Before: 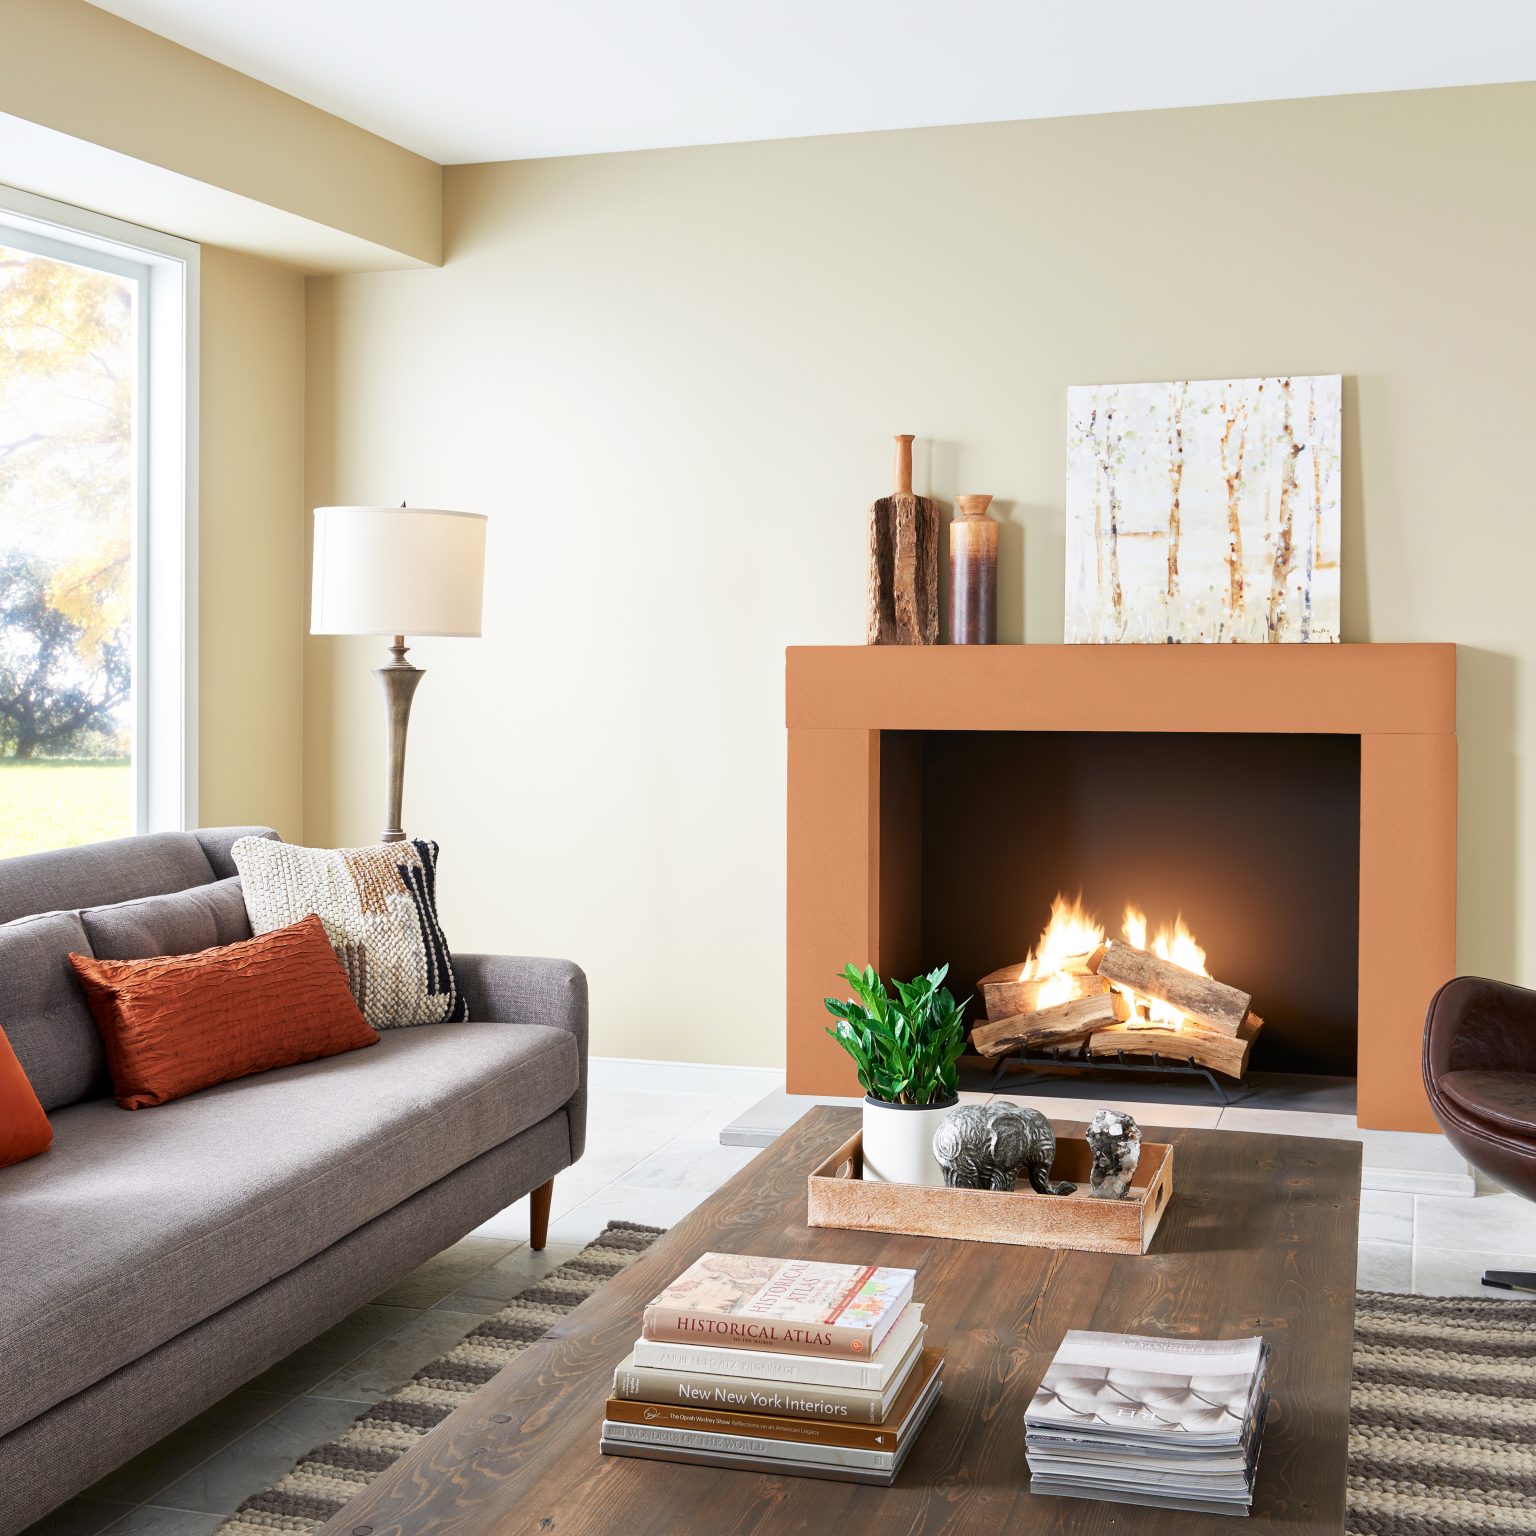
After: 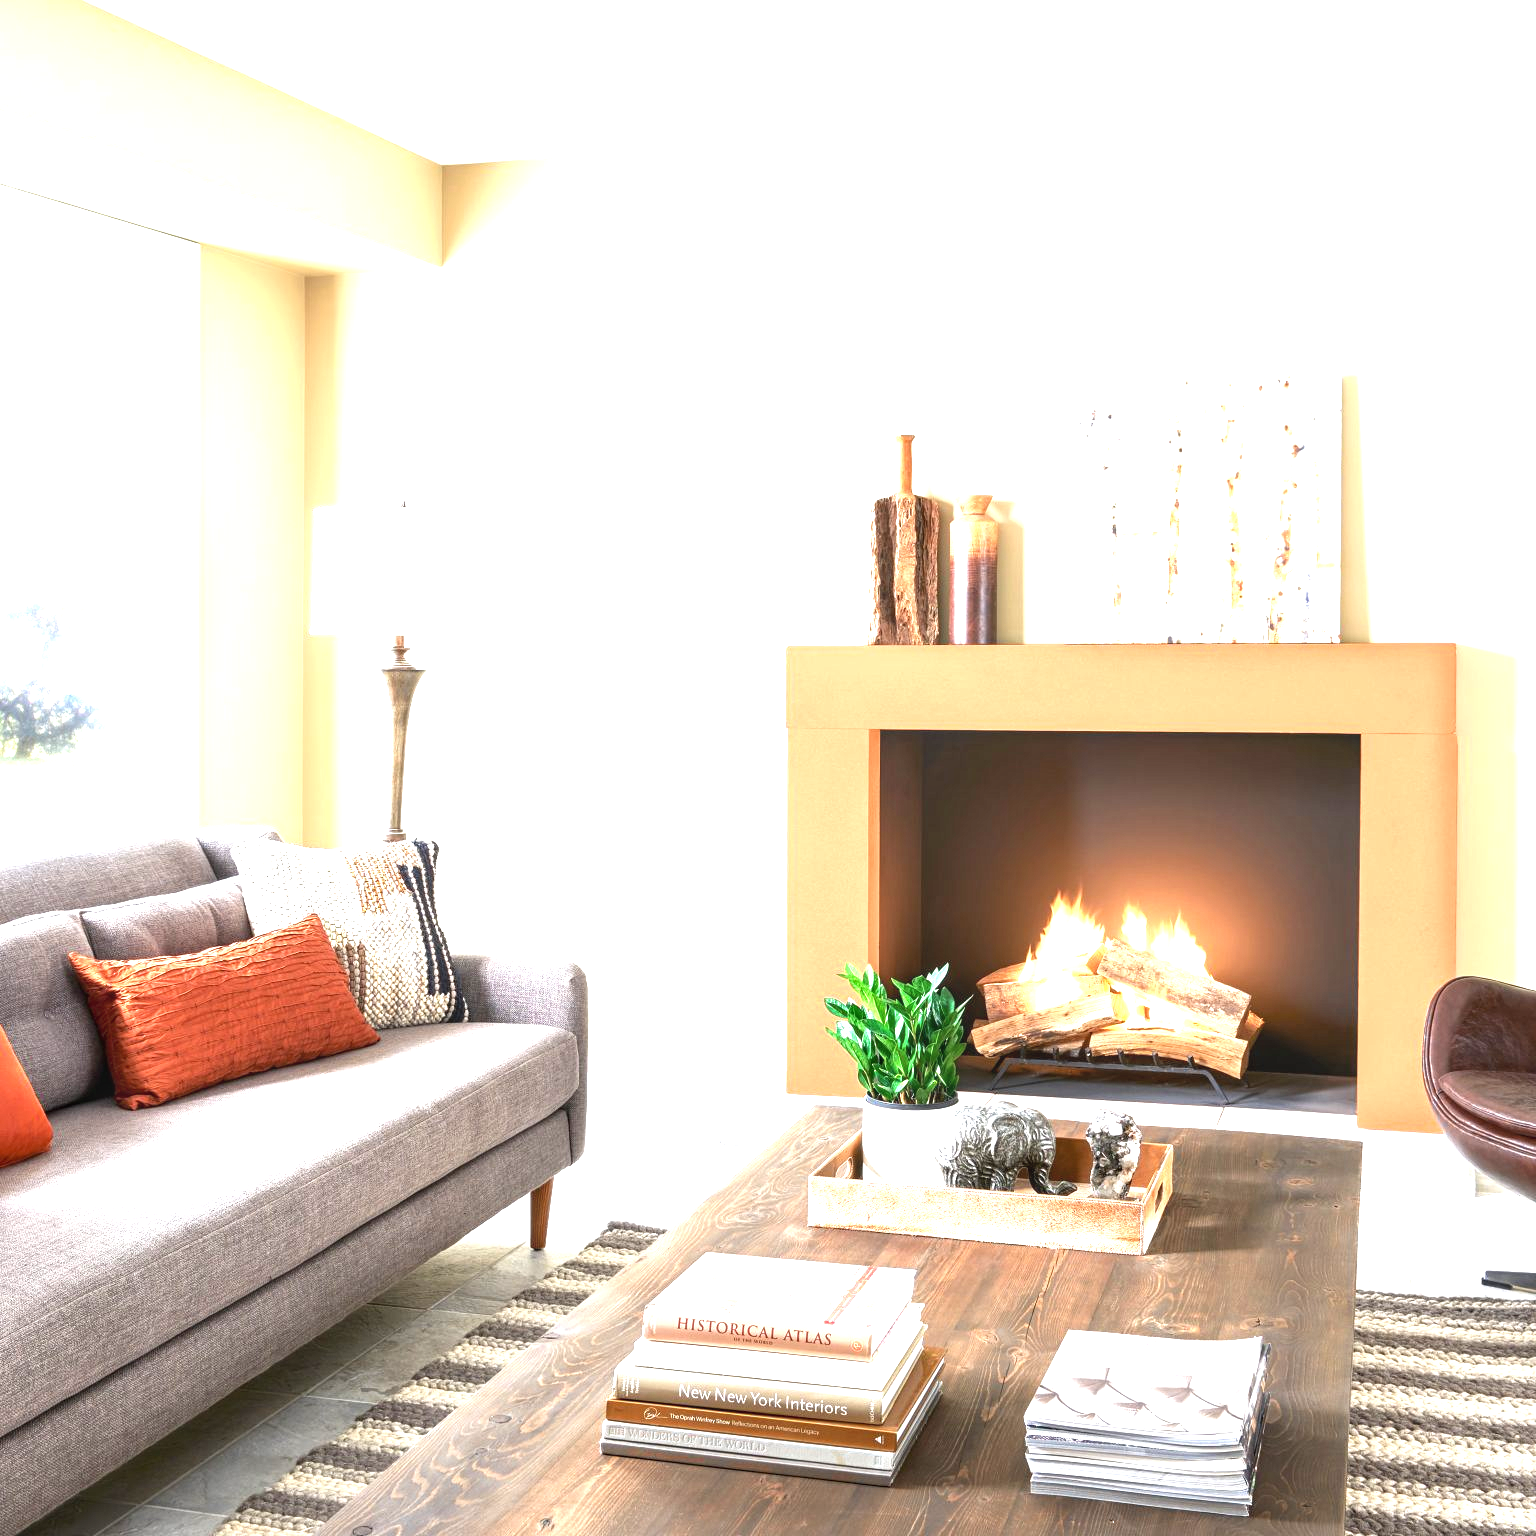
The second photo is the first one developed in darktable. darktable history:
exposure: black level correction 0, exposure 1.45 EV, compensate exposure bias true, compensate highlight preservation false
local contrast: on, module defaults
